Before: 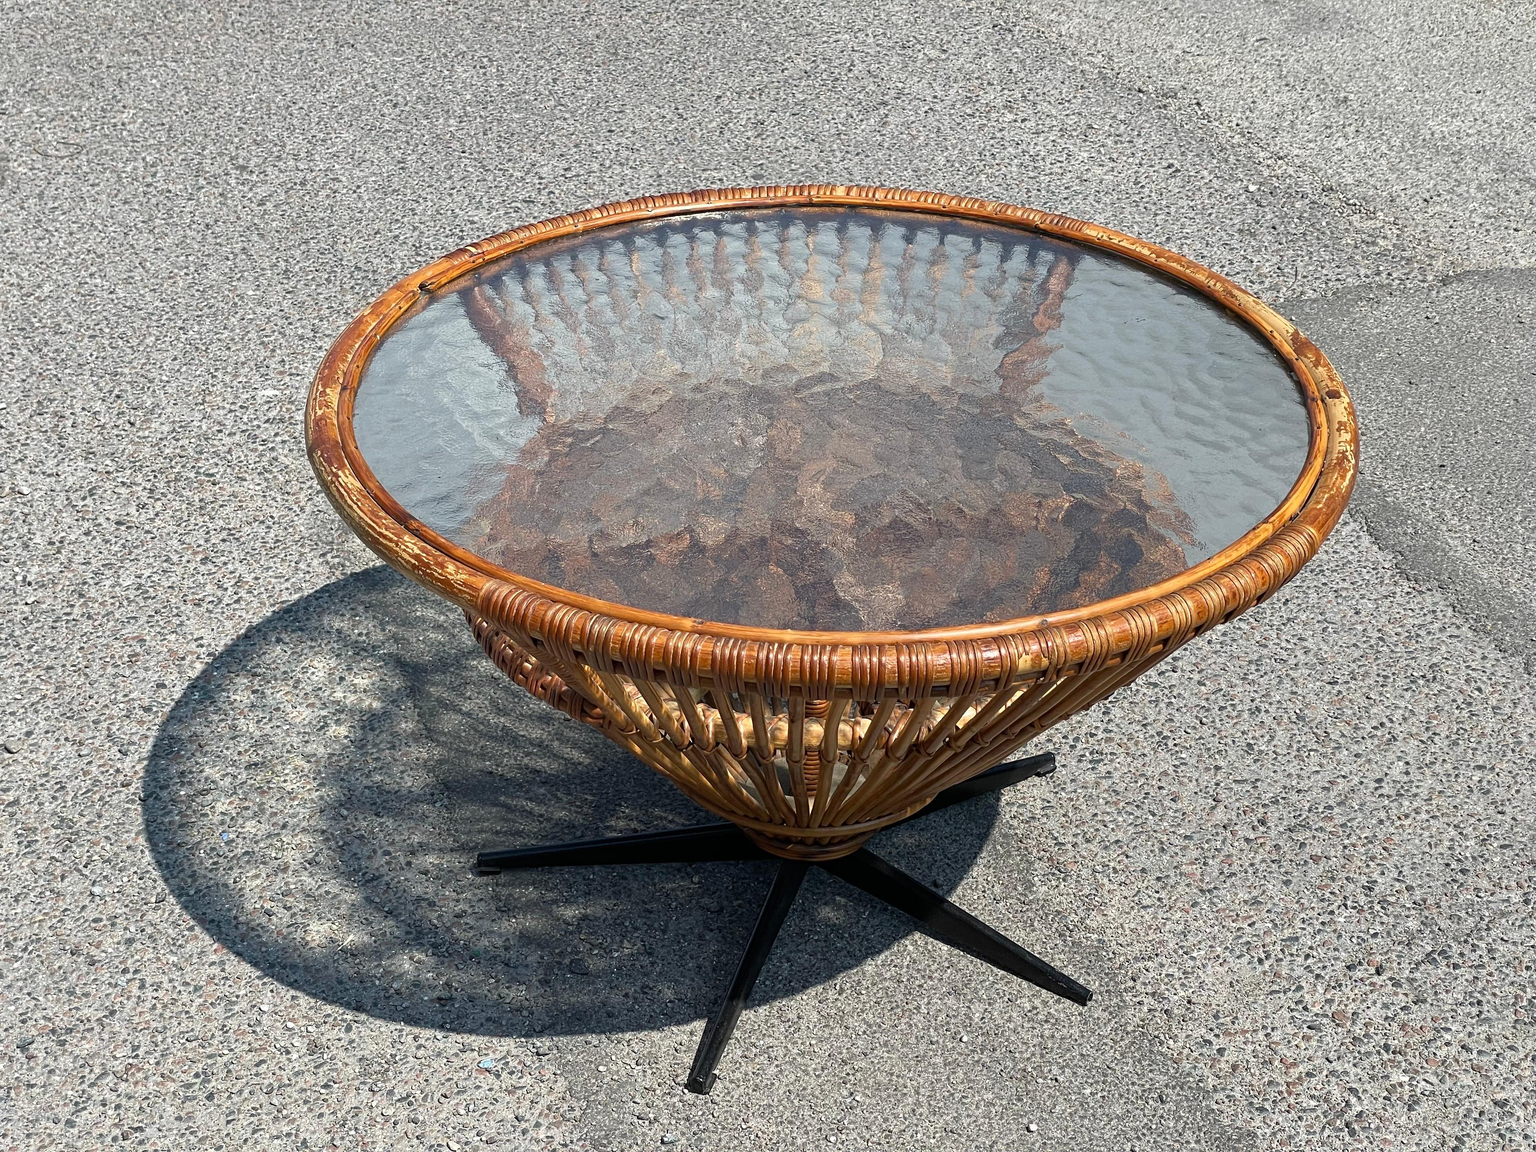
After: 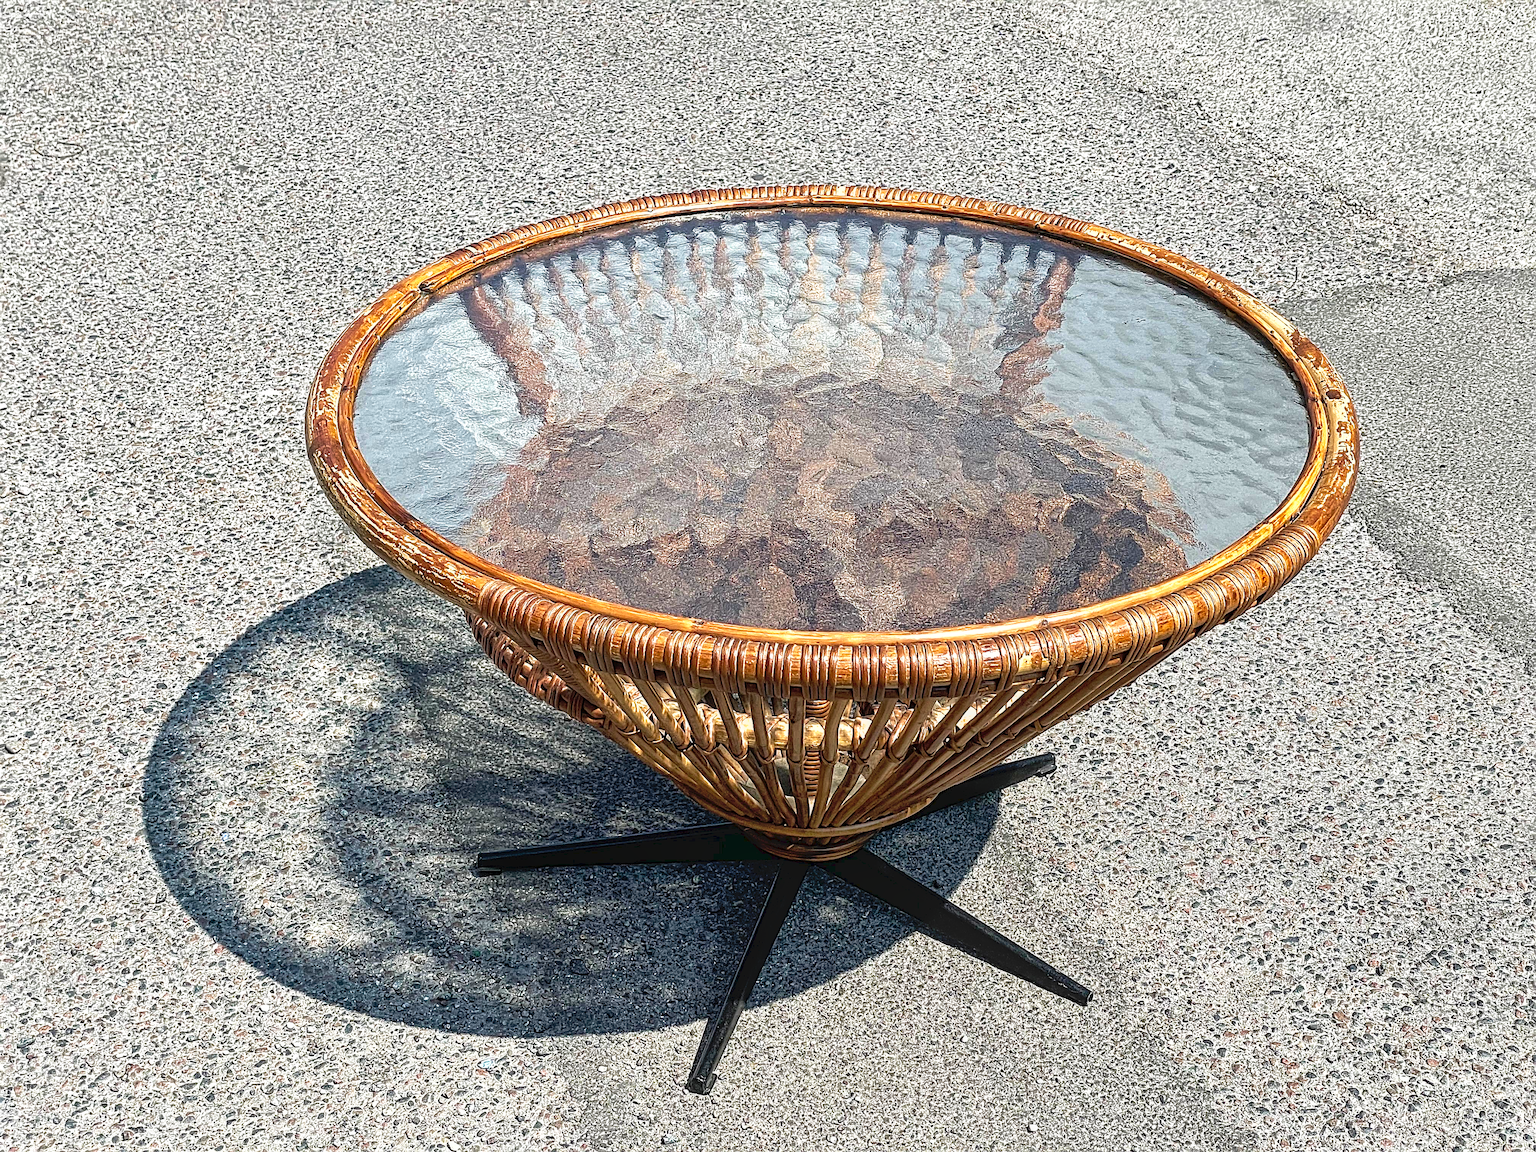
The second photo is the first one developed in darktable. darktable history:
sharpen: radius 3.025, amount 0.757
local contrast: on, module defaults
velvia: on, module defaults
tone curve: curves: ch0 [(0, 0) (0.003, 0.032) (0.011, 0.033) (0.025, 0.036) (0.044, 0.046) (0.069, 0.069) (0.1, 0.108) (0.136, 0.157) (0.177, 0.208) (0.224, 0.256) (0.277, 0.313) (0.335, 0.379) (0.399, 0.444) (0.468, 0.514) (0.543, 0.595) (0.623, 0.687) (0.709, 0.772) (0.801, 0.854) (0.898, 0.933) (1, 1)], preserve colors none
tone equalizer: -8 EV -0.75 EV, -7 EV -0.7 EV, -6 EV -0.6 EV, -5 EV -0.4 EV, -3 EV 0.4 EV, -2 EV 0.6 EV, -1 EV 0.7 EV, +0 EV 0.75 EV, edges refinement/feathering 500, mask exposure compensation -1.57 EV, preserve details no
shadows and highlights: on, module defaults
